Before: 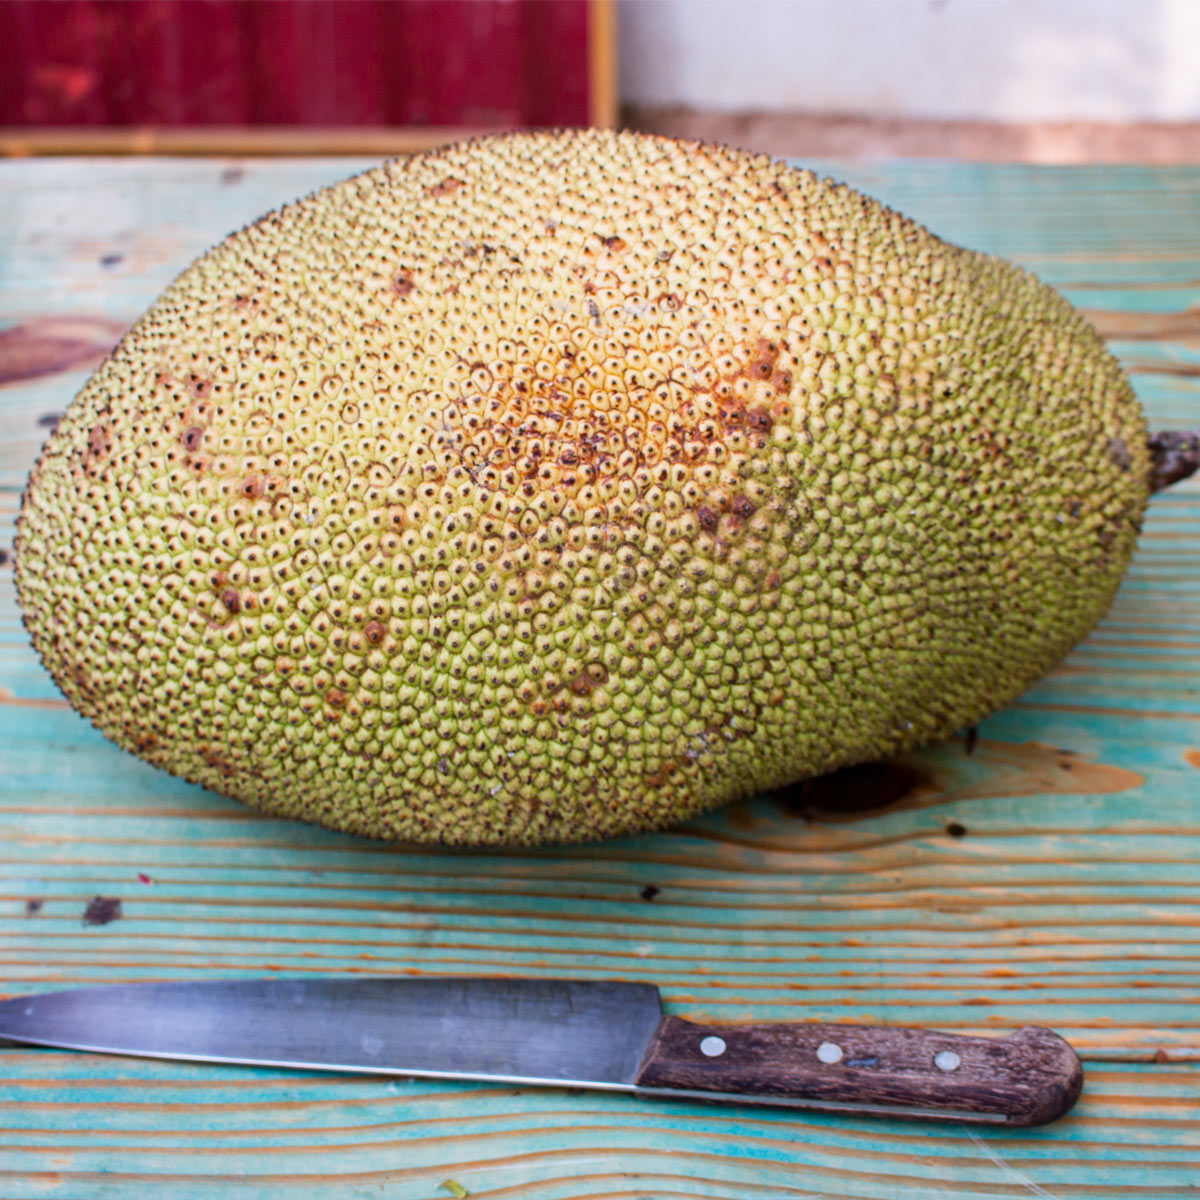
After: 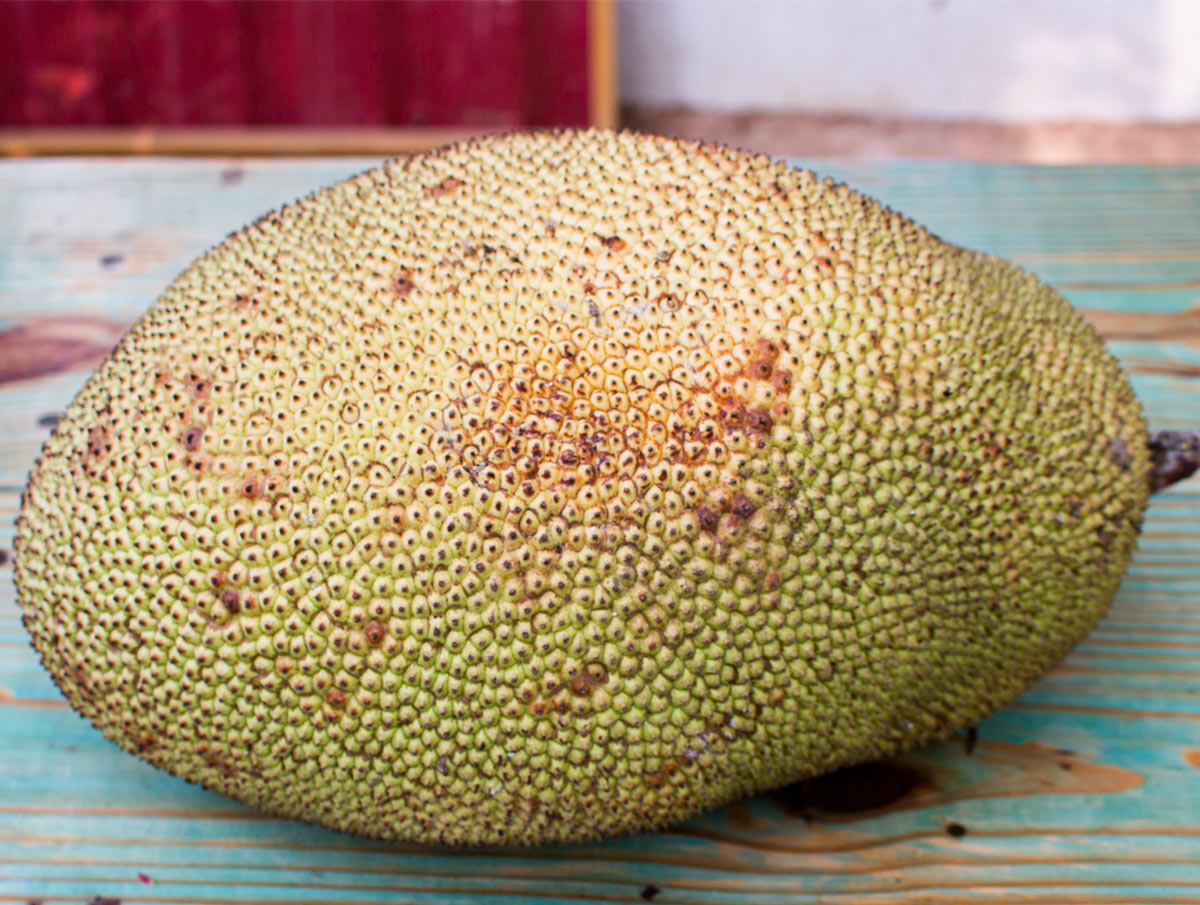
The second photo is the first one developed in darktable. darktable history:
crop: bottom 24.537%
